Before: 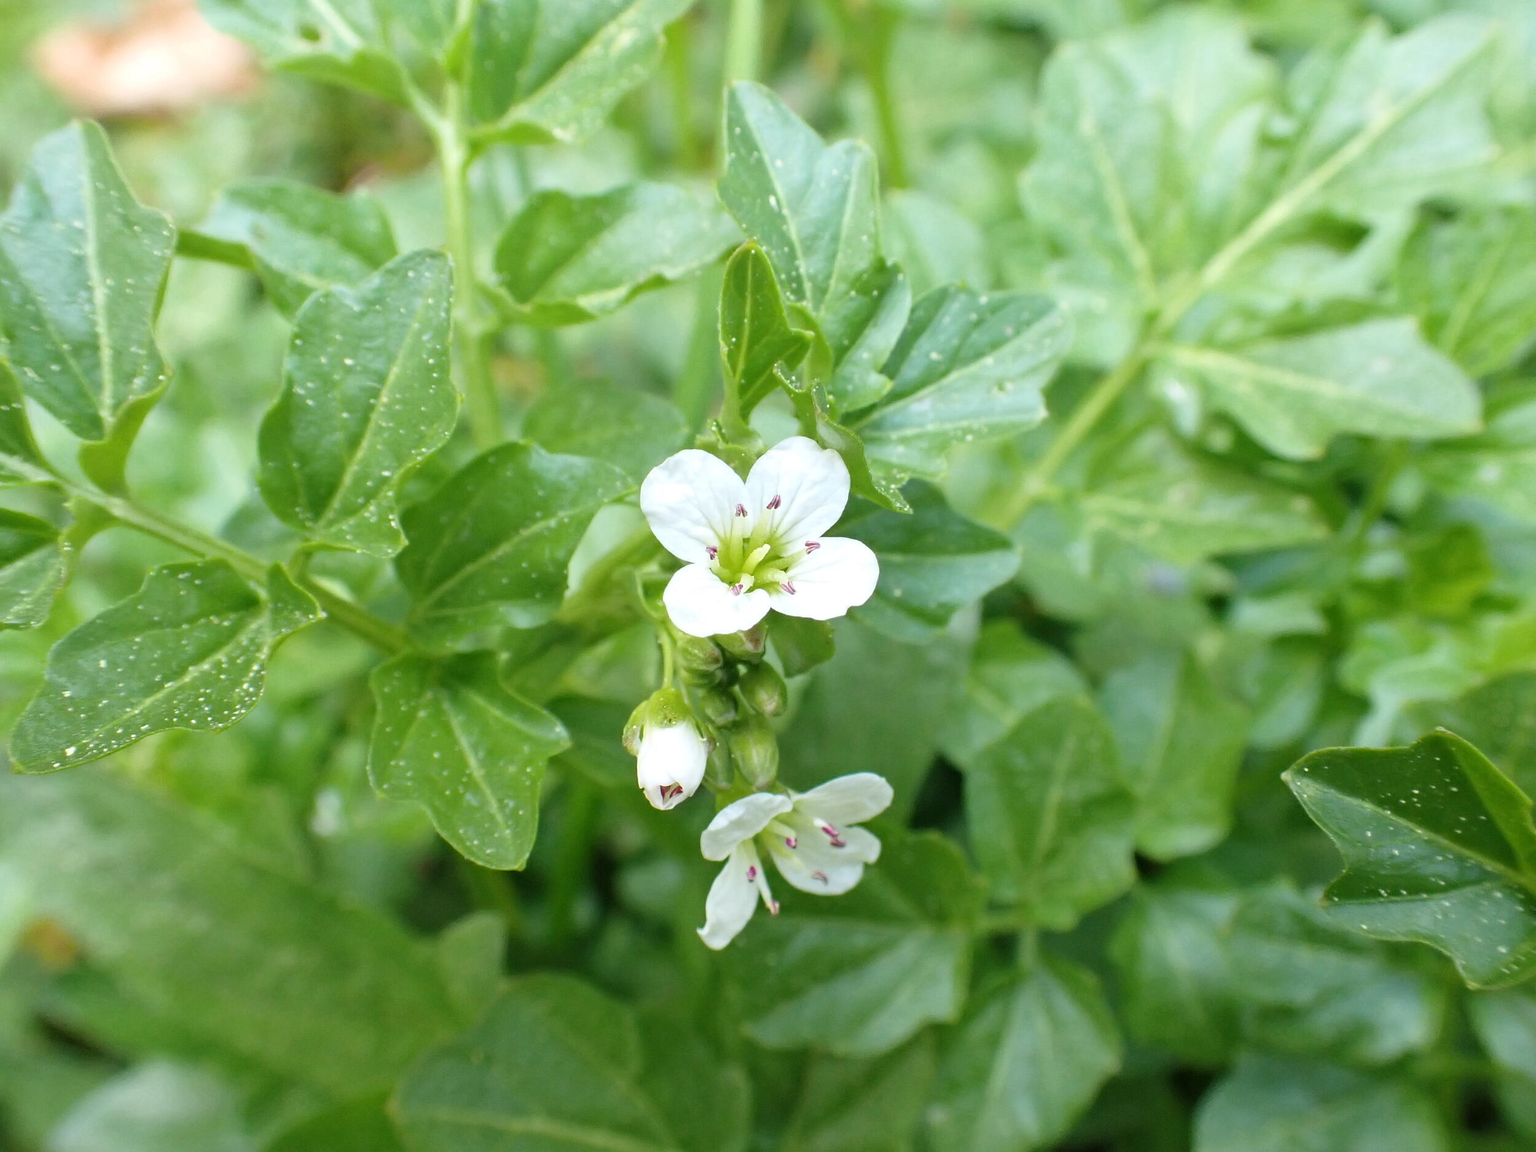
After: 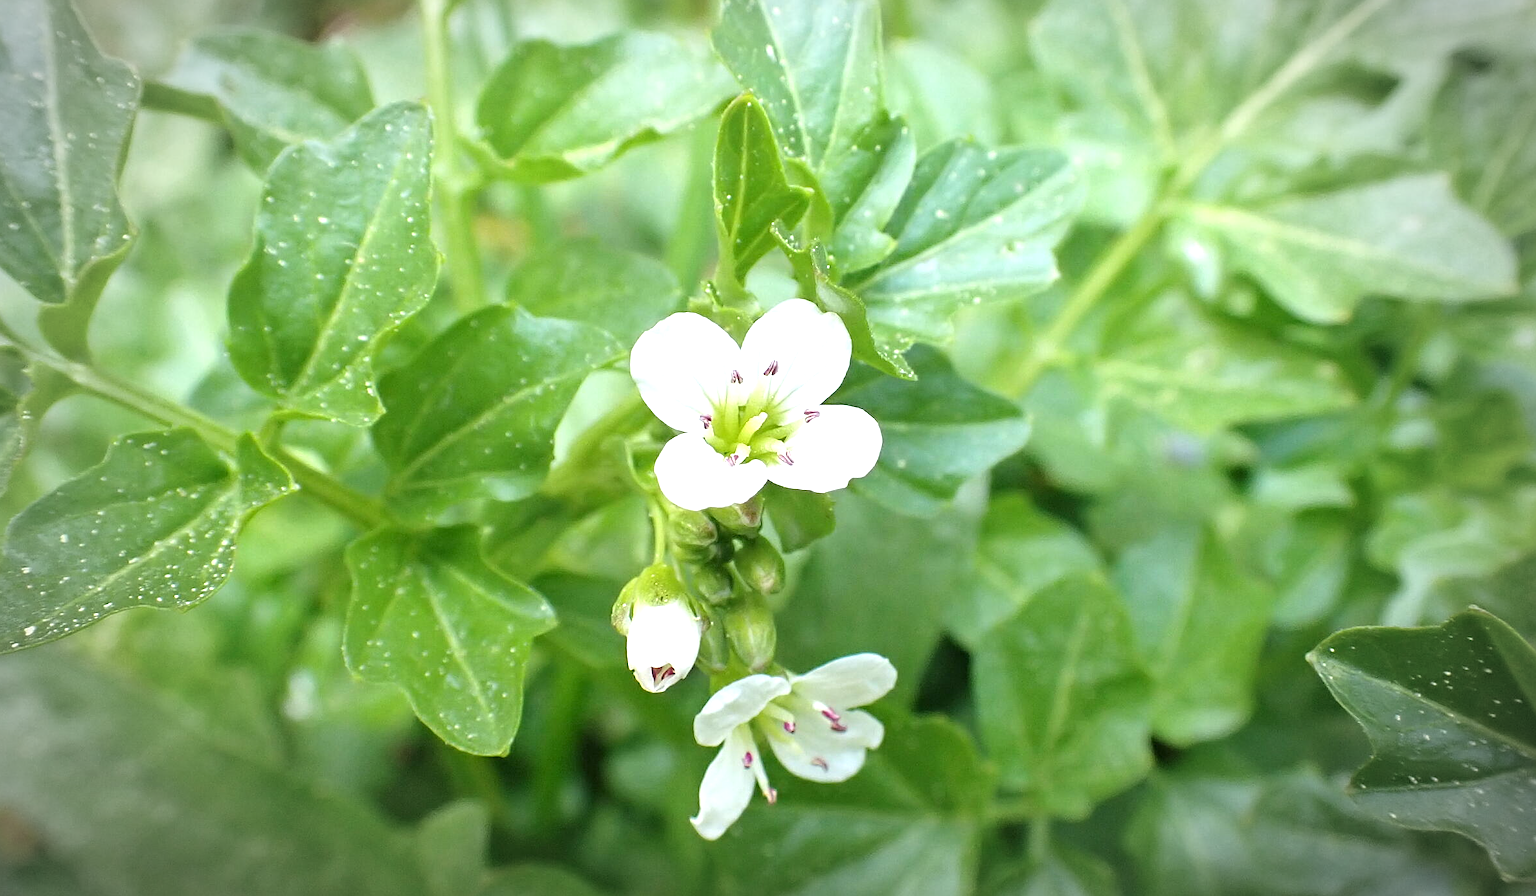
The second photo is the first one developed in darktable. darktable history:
vignetting: fall-off start 70.37%, width/height ratio 1.334
crop and rotate: left 2.791%, top 13.317%, right 2.302%, bottom 12.833%
sharpen: on, module defaults
exposure: exposure 0.493 EV, compensate exposure bias true, compensate highlight preservation false
